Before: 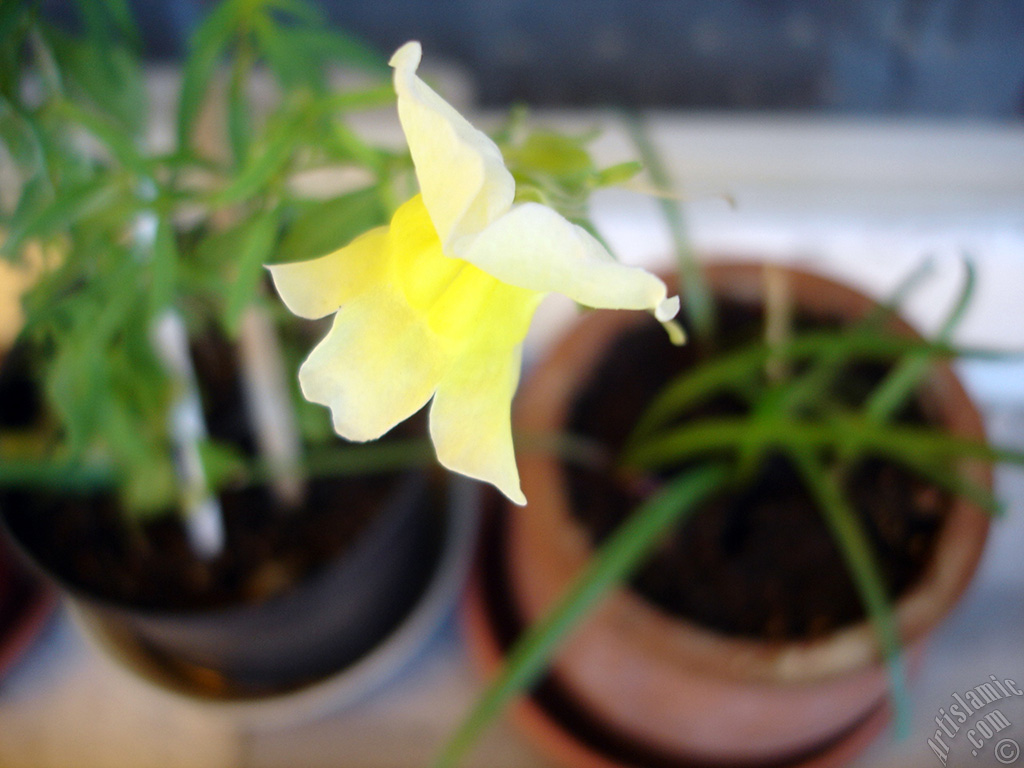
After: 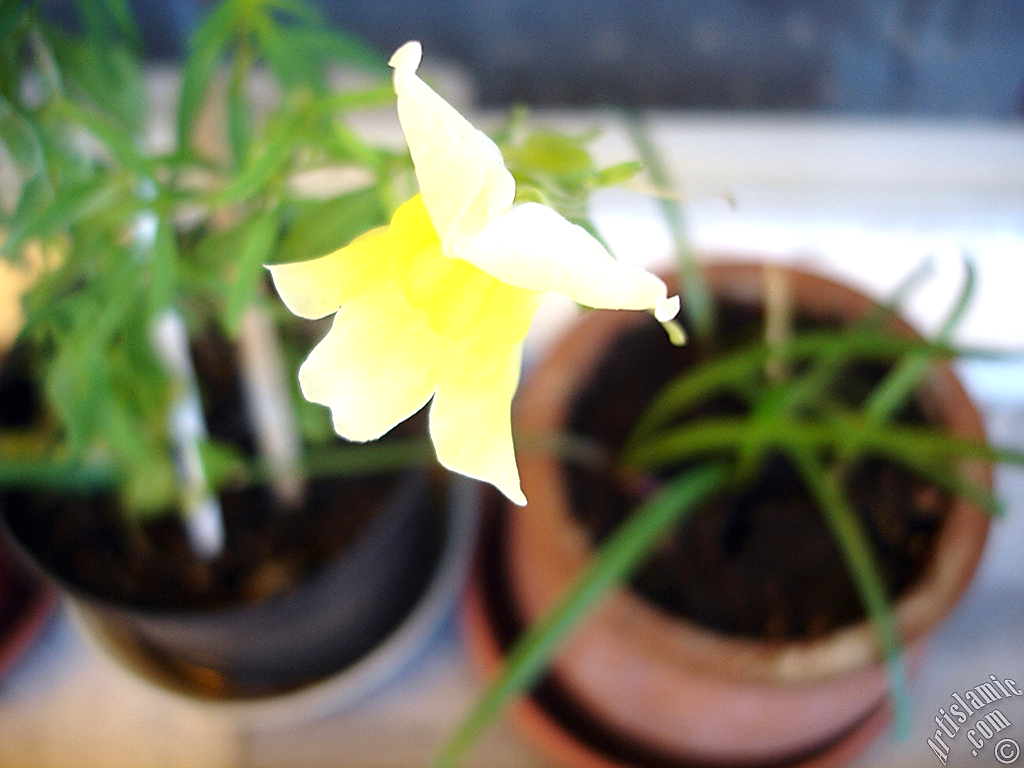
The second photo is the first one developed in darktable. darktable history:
exposure: black level correction 0, exposure 0.5 EV, compensate exposure bias true, compensate highlight preservation false
sharpen: radius 1.4, amount 1.25, threshold 0.7
